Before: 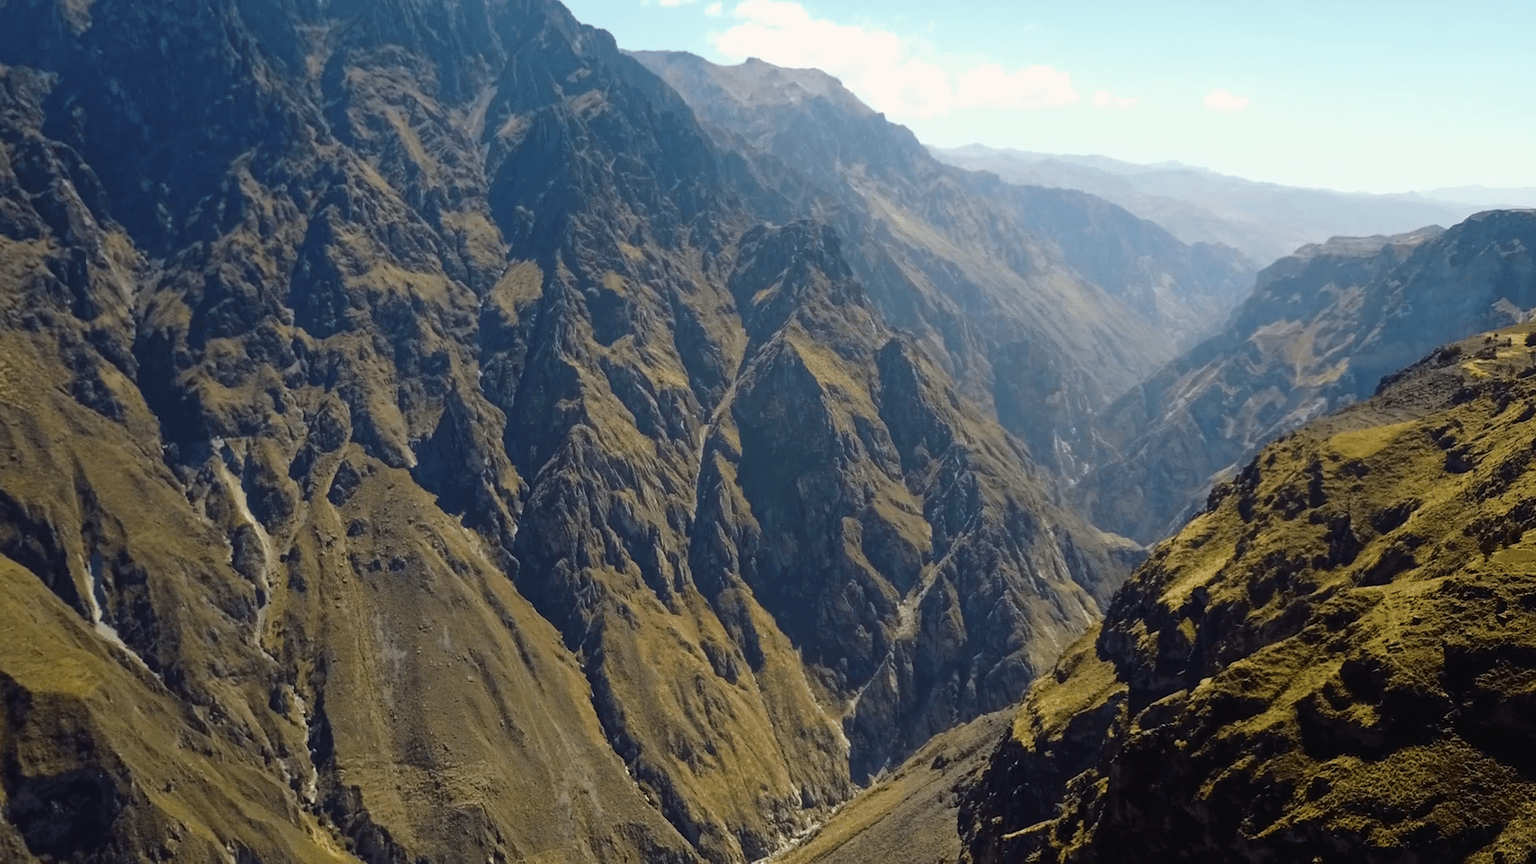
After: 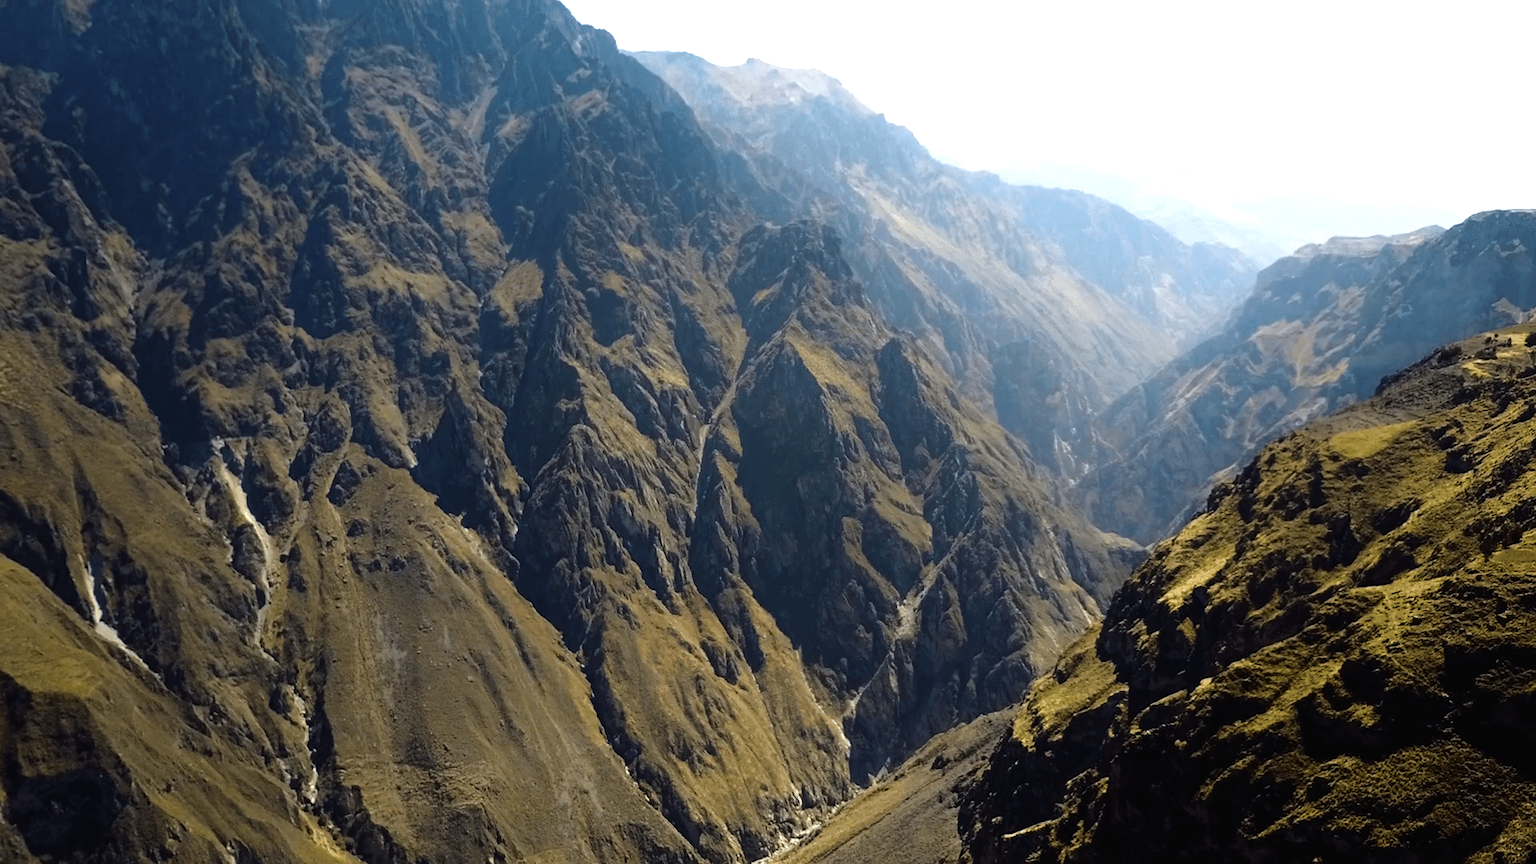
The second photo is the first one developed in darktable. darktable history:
color correction: highlights b* 0.013
tone equalizer: -8 EV -1.04 EV, -7 EV -1.02 EV, -6 EV -0.858 EV, -5 EV -0.59 EV, -3 EV 0.573 EV, -2 EV 0.839 EV, -1 EV 1 EV, +0 EV 1.06 EV, smoothing diameter 2.01%, edges refinement/feathering 21.71, mask exposure compensation -1.57 EV, filter diffusion 5
